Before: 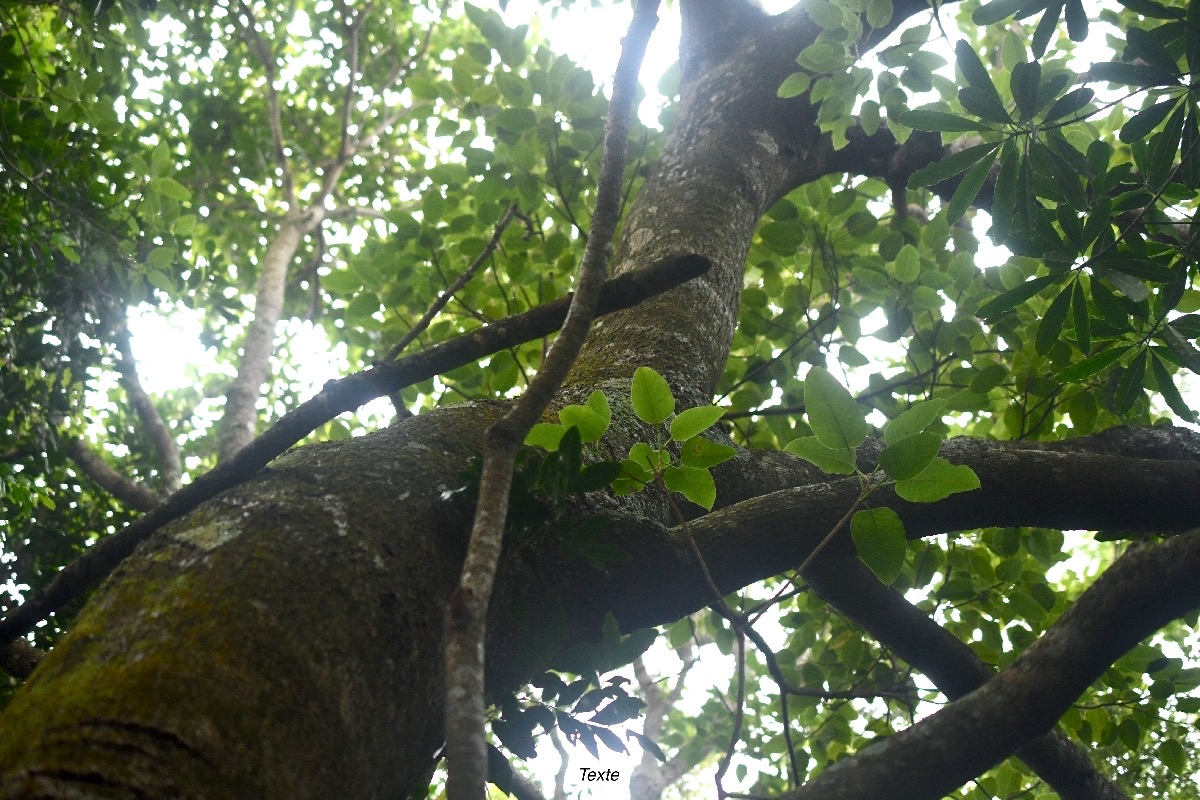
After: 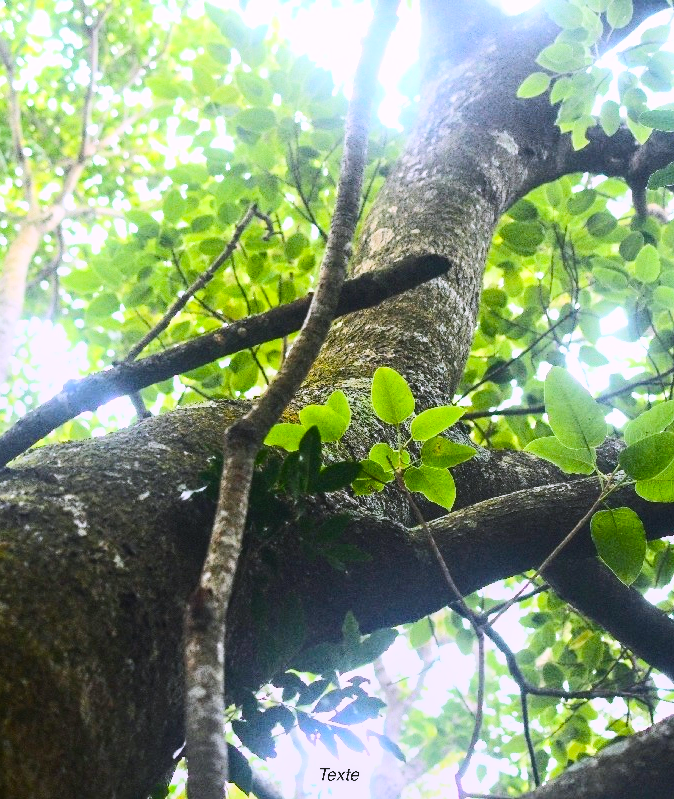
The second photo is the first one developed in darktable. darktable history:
crop: left 21.747%, right 22.03%, bottom 0.011%
color balance rgb: highlights gain › chroma 1.44%, highlights gain › hue 312.16°, perceptual saturation grading › global saturation 30.027%, contrast -10.016%
base curve: curves: ch0 [(0, 0.003) (0.001, 0.002) (0.006, 0.004) (0.02, 0.022) (0.048, 0.086) (0.094, 0.234) (0.162, 0.431) (0.258, 0.629) (0.385, 0.8) (0.548, 0.918) (0.751, 0.988) (1, 1)]
haze removal: compatibility mode true, adaptive false
local contrast: detail 109%
contrast brightness saturation: contrast 0.239, brightness 0.087
color calibration: illuminant as shot in camera, x 0.358, y 0.373, temperature 4628.91 K
